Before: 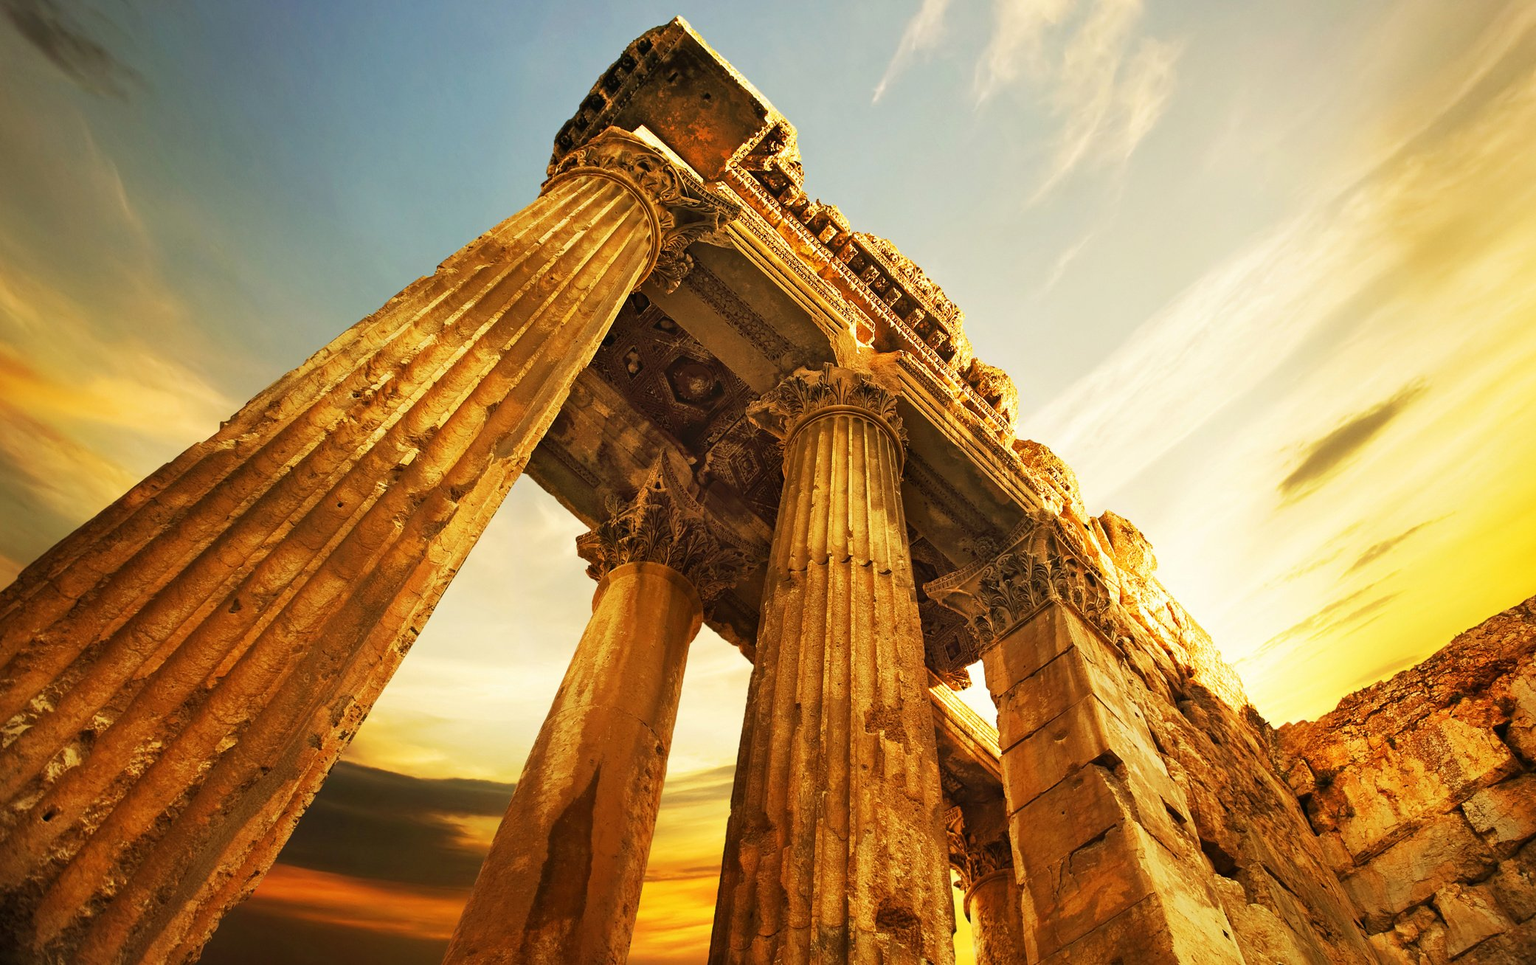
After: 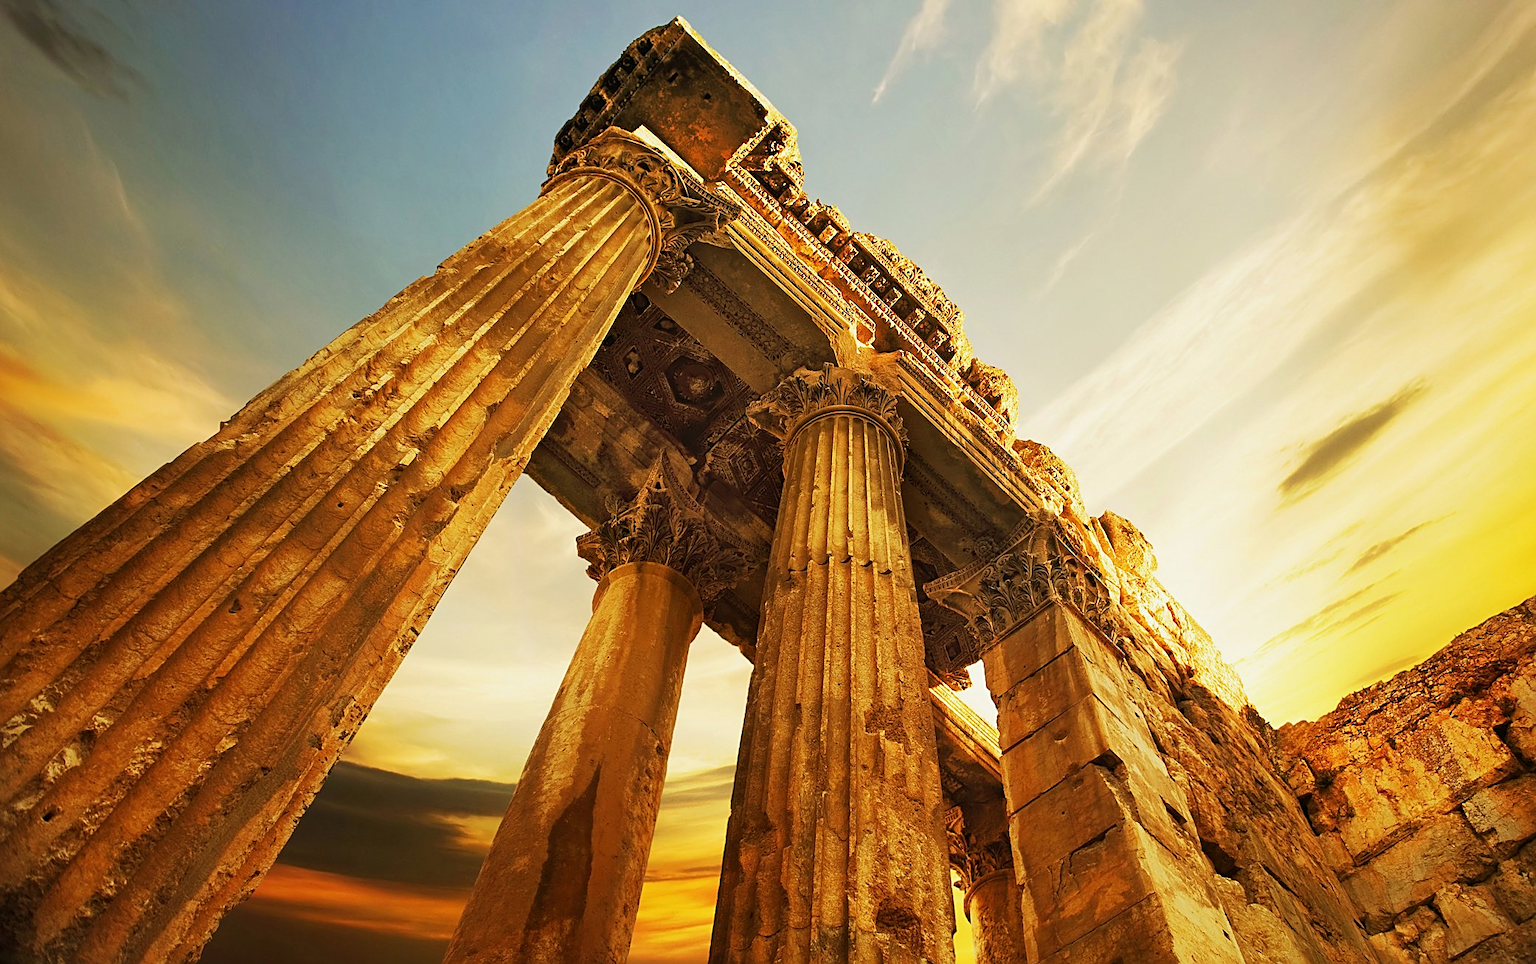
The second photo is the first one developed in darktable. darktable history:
exposure: exposure -0.116 EV, compensate highlight preservation false
sharpen: on, module defaults
